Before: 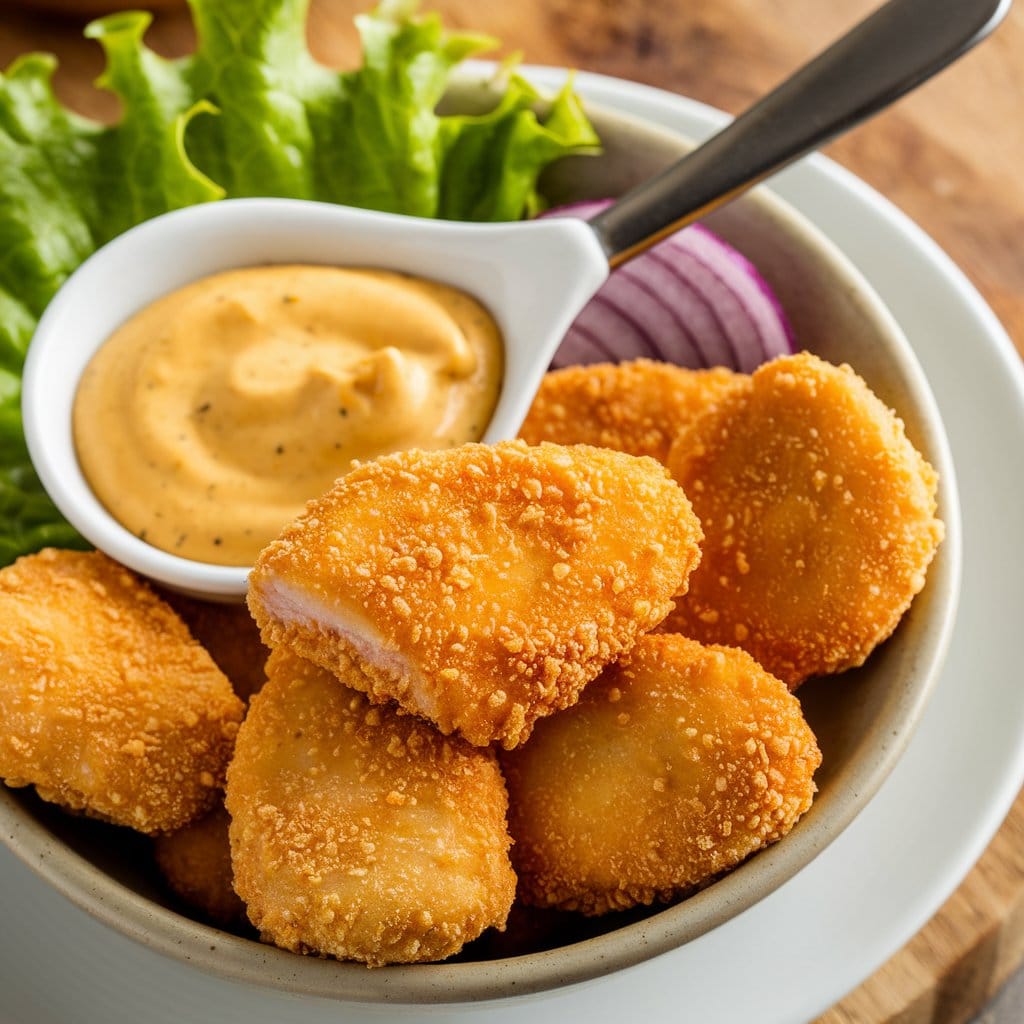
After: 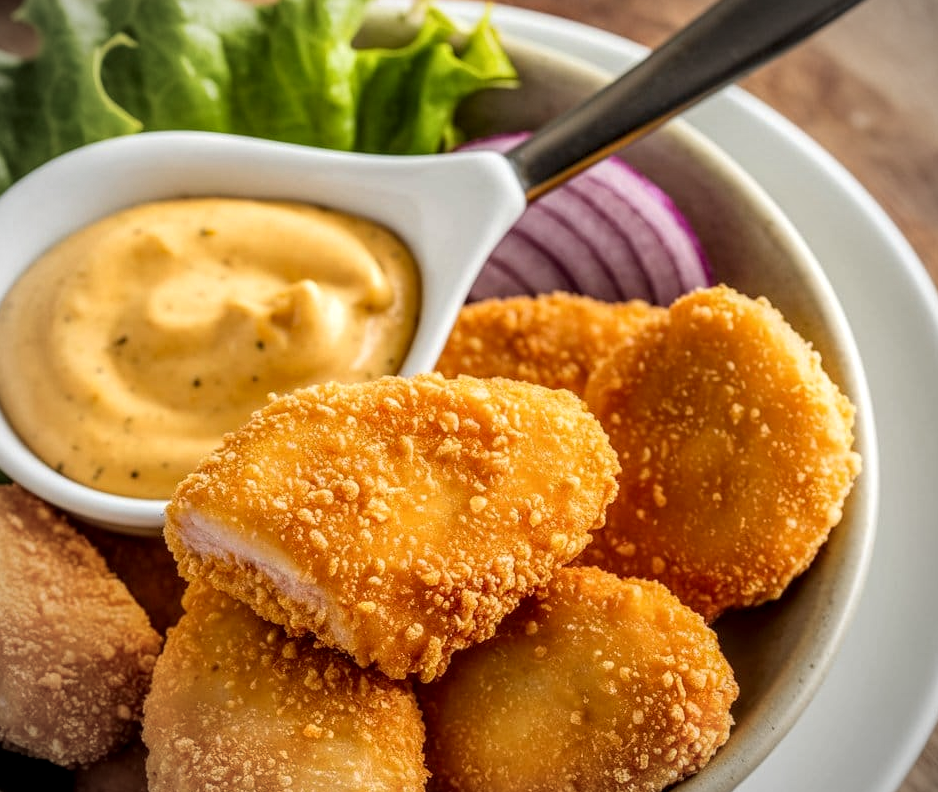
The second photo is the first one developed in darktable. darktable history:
crop: left 8.155%, top 6.611%, bottom 15.385%
vignetting: on, module defaults
local contrast: highlights 35%, detail 135%
